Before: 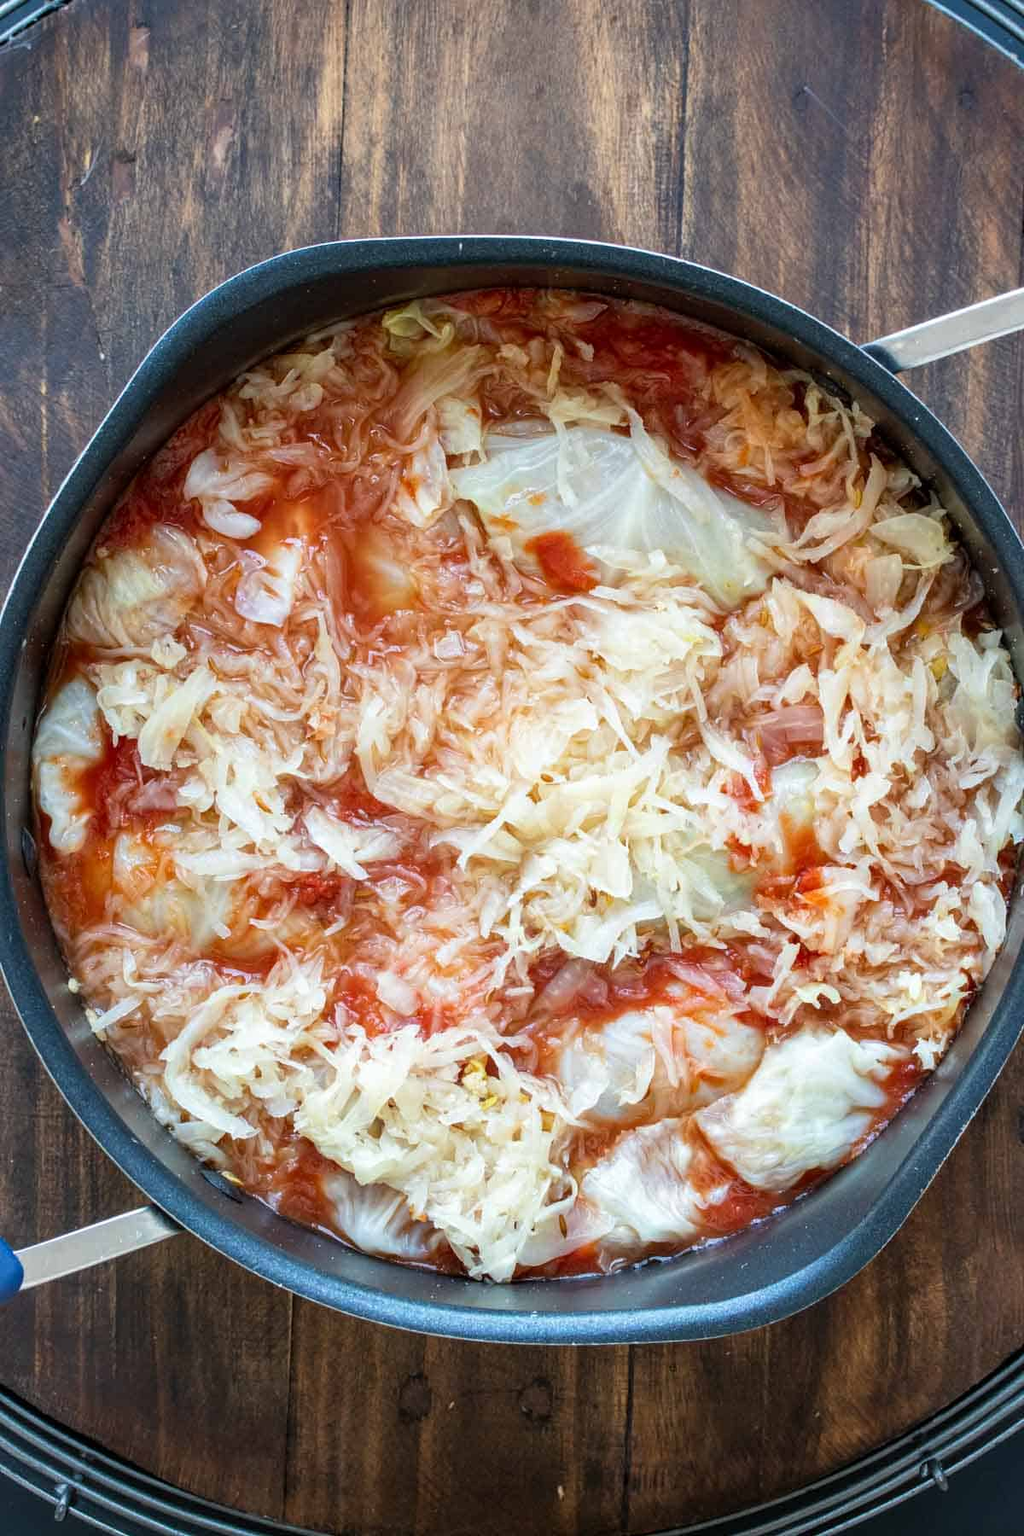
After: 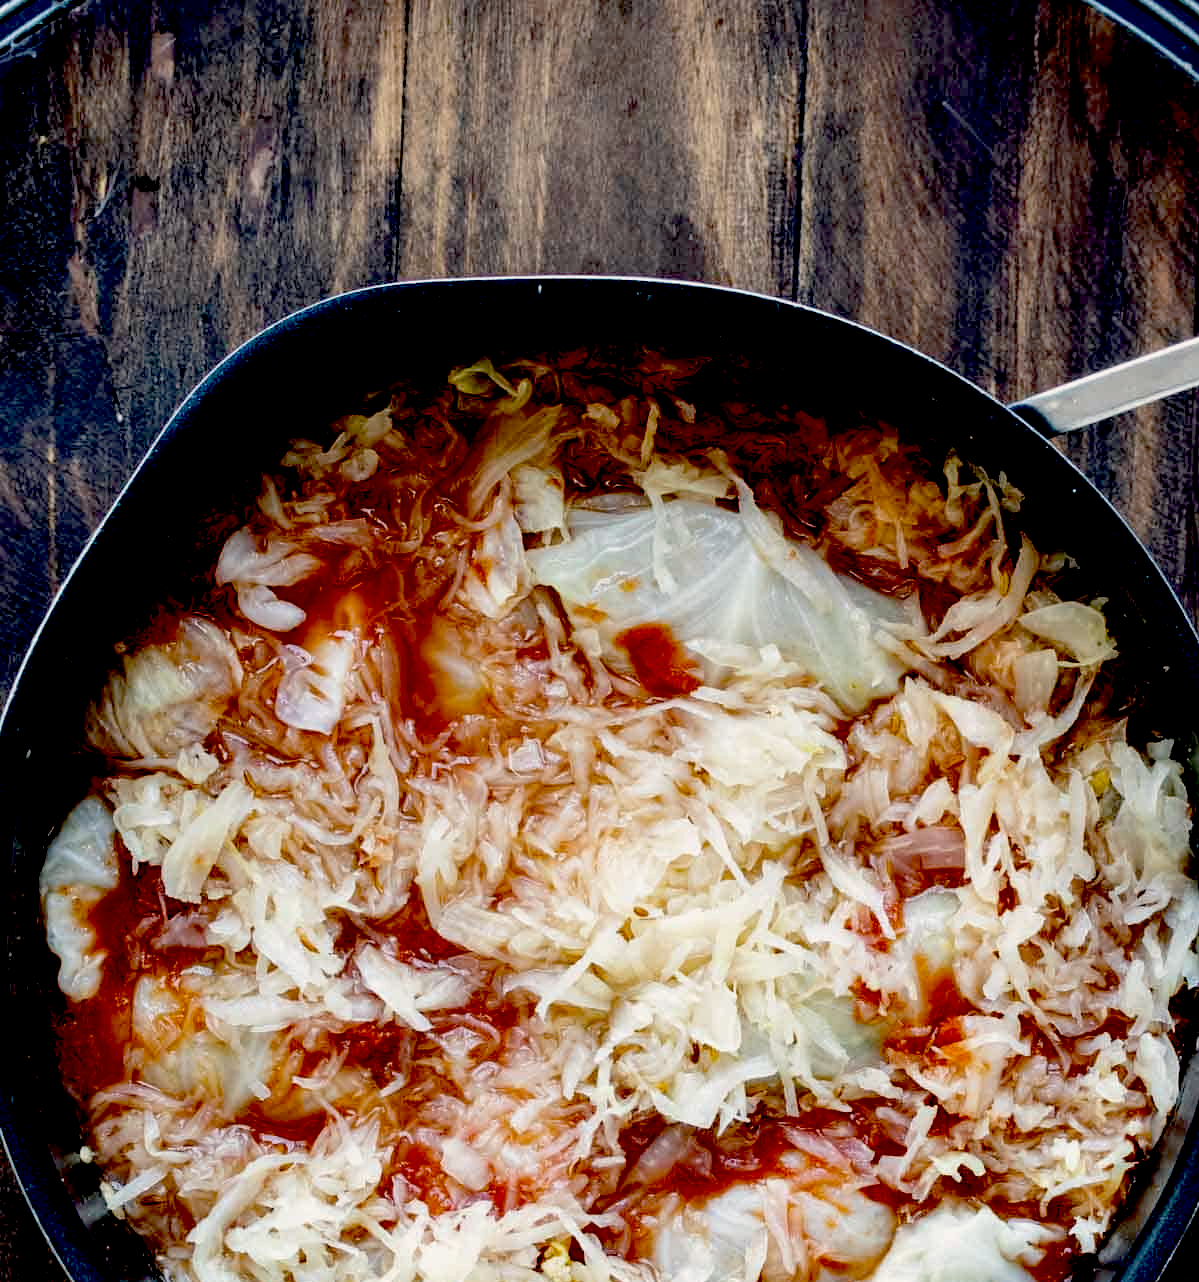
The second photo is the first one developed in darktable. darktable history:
exposure: black level correction 0.099, exposure -0.096 EV, compensate exposure bias true, compensate highlight preservation false
color correction: highlights a* 2.79, highlights b* 5, shadows a* -2.41, shadows b* -4.81, saturation 0.766
crop: right 0%, bottom 28.756%
